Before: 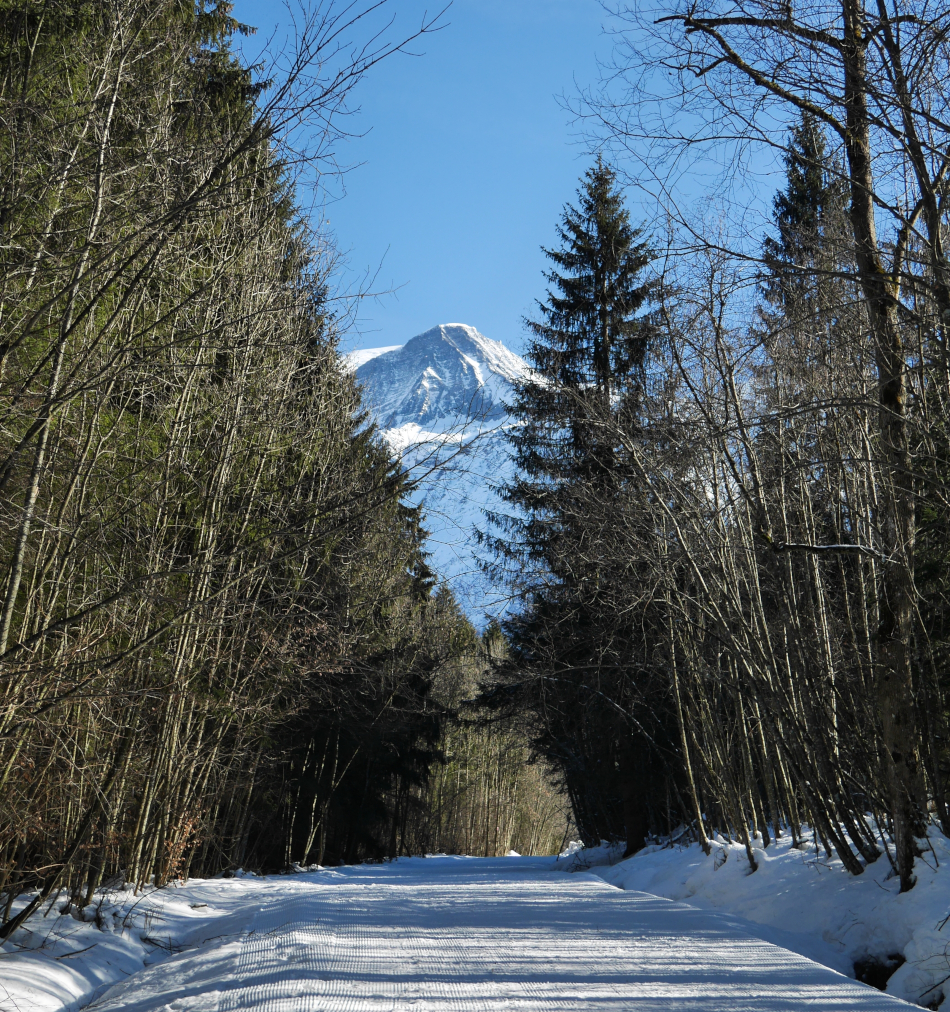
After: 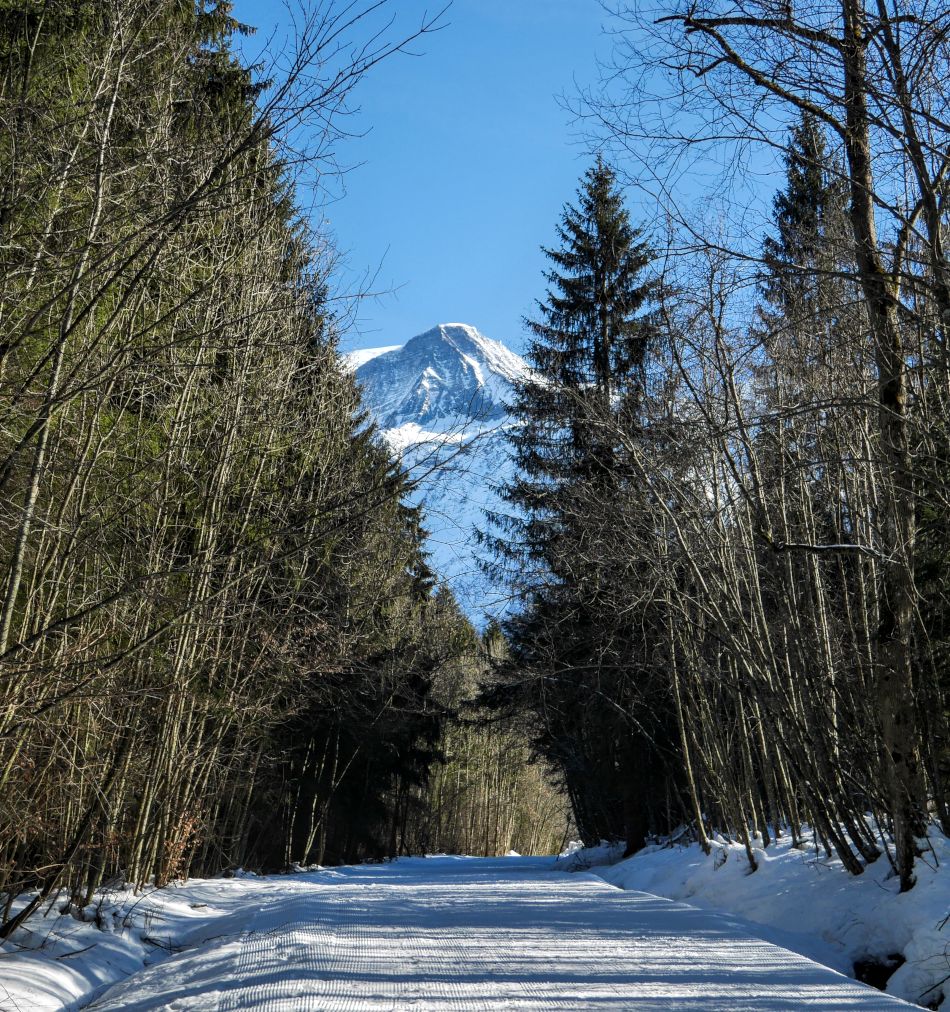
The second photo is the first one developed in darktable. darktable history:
contrast brightness saturation: saturation 0.1
local contrast: on, module defaults
